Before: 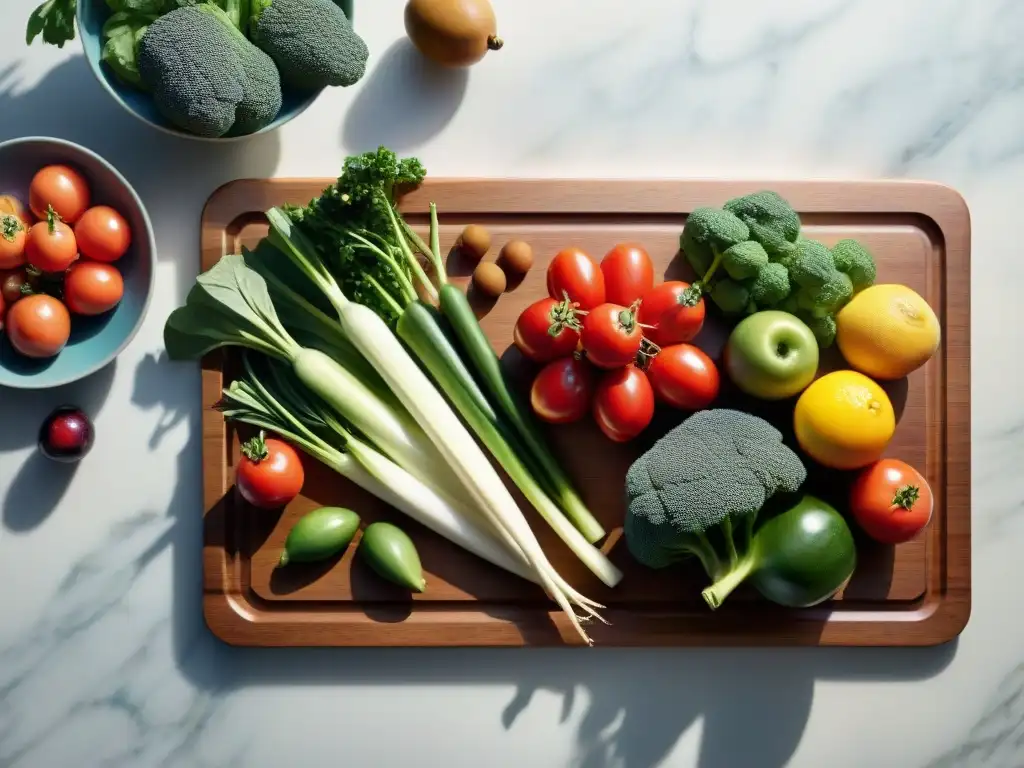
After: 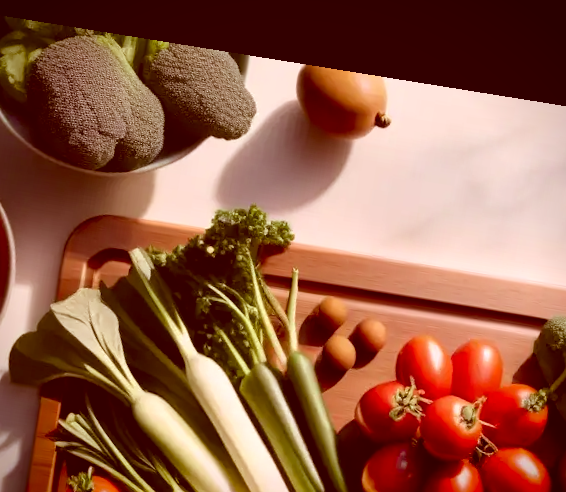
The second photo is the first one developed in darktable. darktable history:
white balance: red 1.009, blue 1.027
crop: left 19.556%, right 30.401%, bottom 46.458%
vignetting: fall-off start 88.53%, fall-off radius 44.2%, saturation 0.376, width/height ratio 1.161
color correction: highlights a* 9.03, highlights b* 8.71, shadows a* 40, shadows b* 40, saturation 0.8
rotate and perspective: rotation 9.12°, automatic cropping off
